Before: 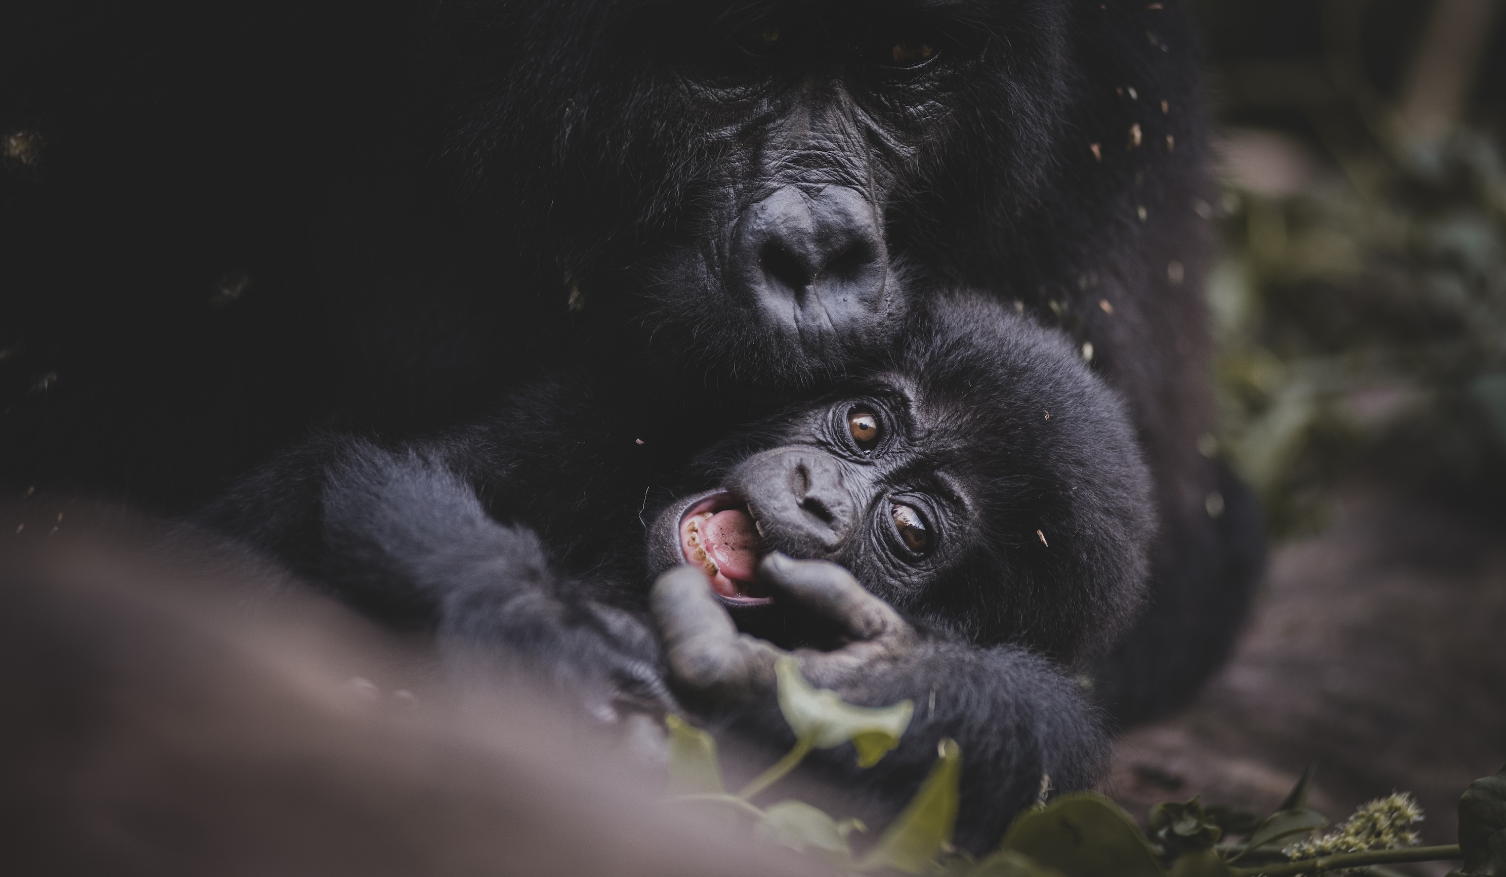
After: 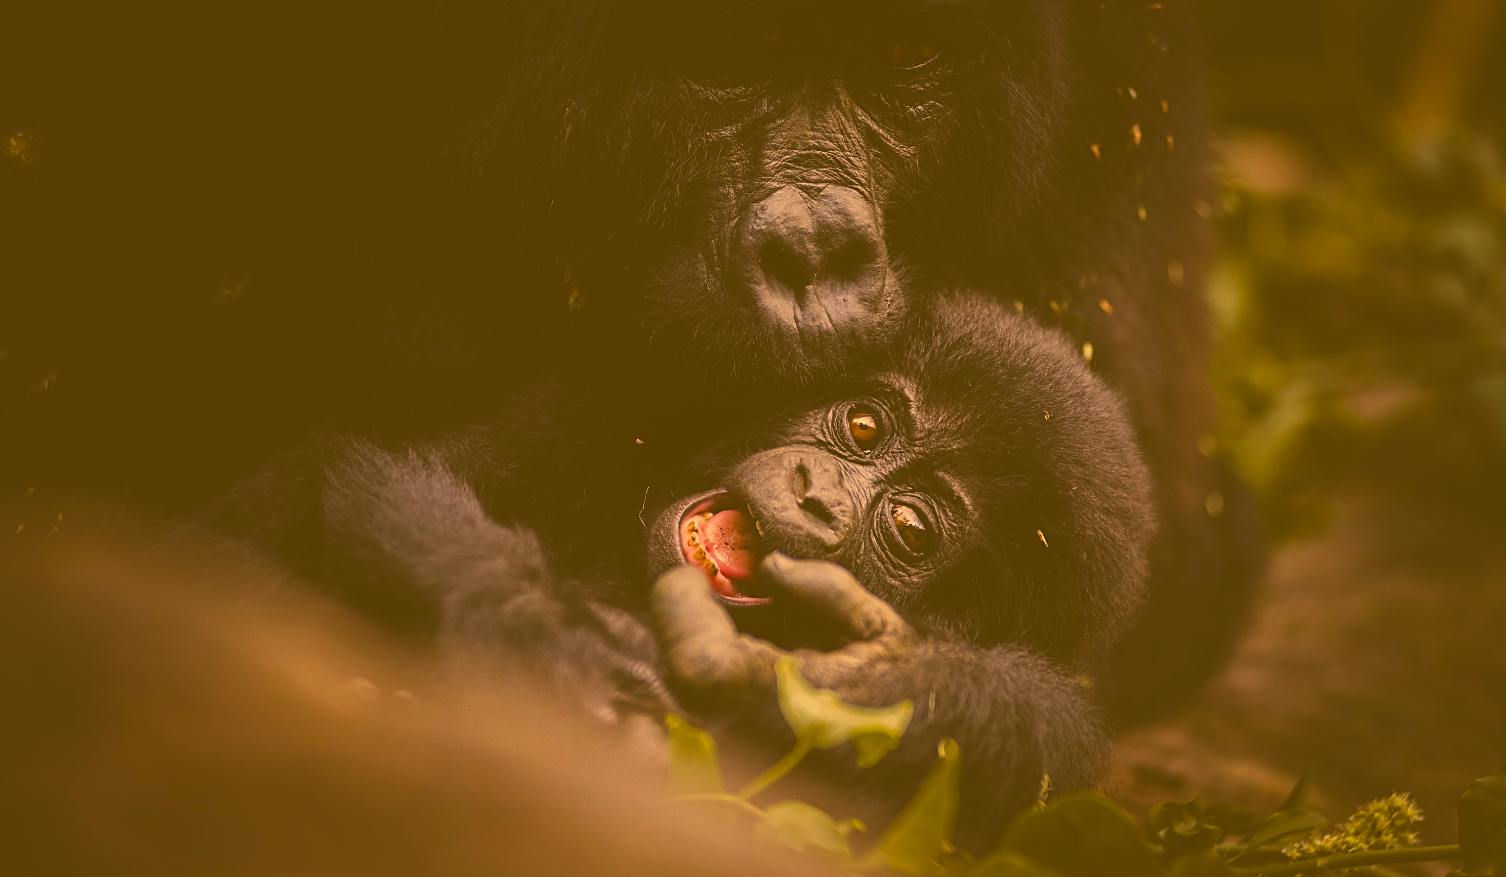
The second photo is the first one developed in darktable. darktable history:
color correction: highlights a* 10.44, highlights b* 30.04, shadows a* 2.73, shadows b* 17.51, saturation 1.72
exposure: black level correction -0.041, exposure 0.064 EV, compensate highlight preservation false
sharpen: on, module defaults
